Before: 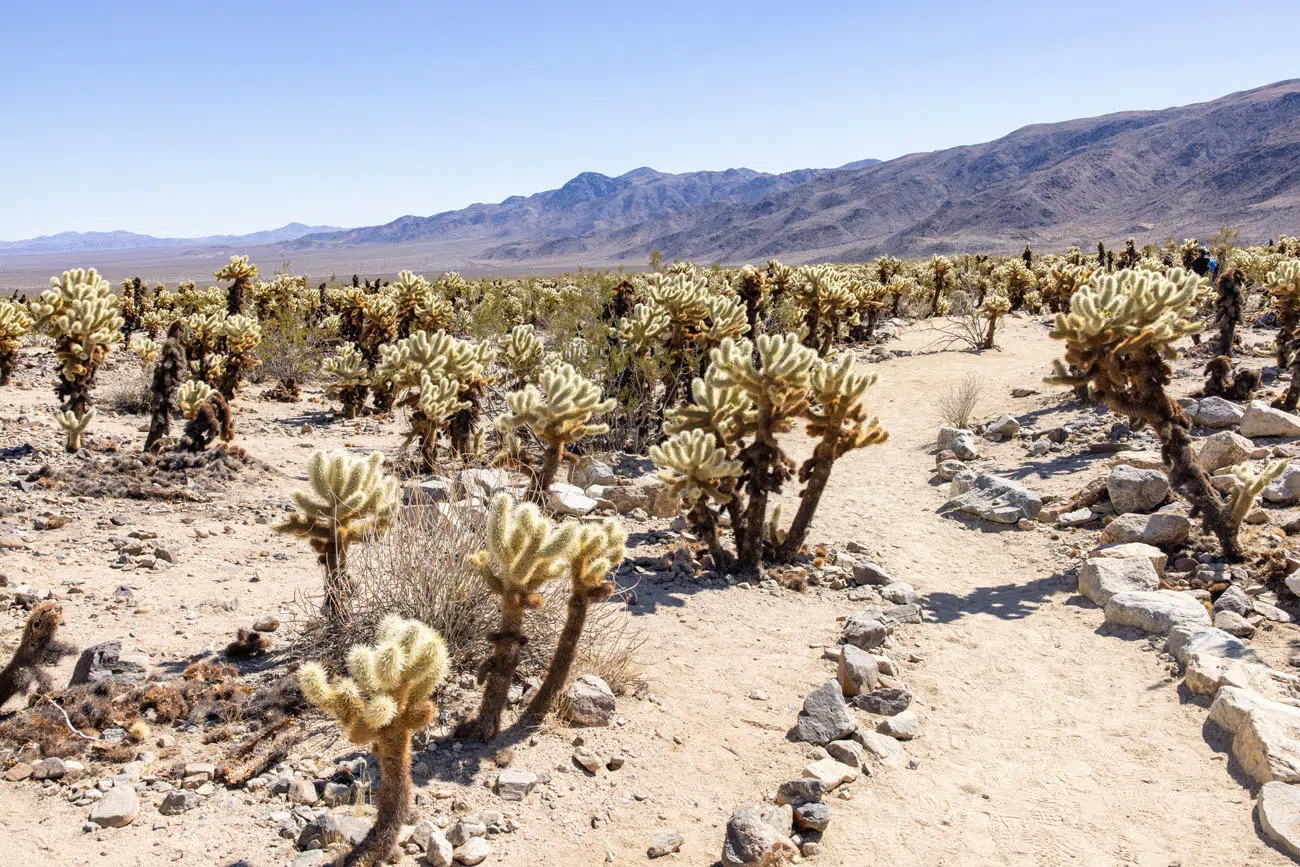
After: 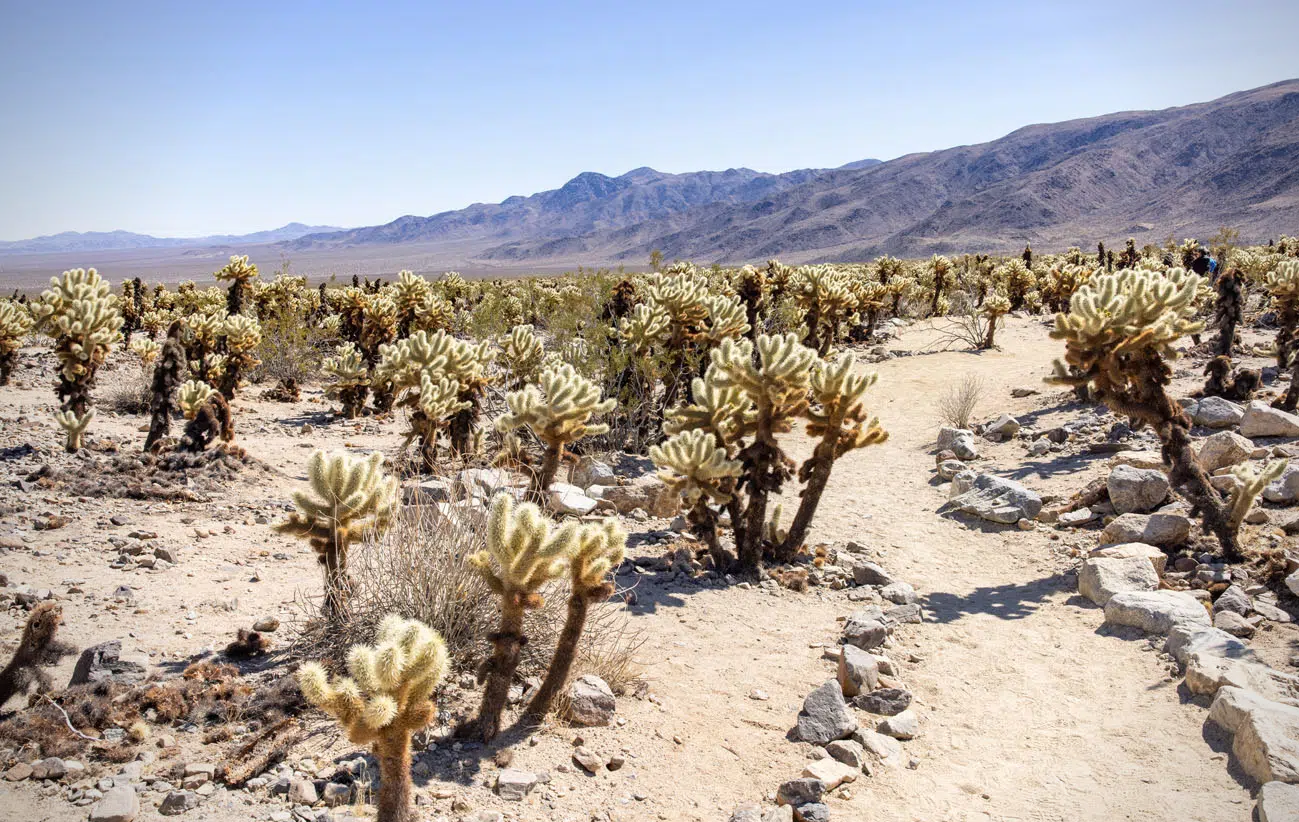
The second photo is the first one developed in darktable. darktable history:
crop and rotate: top 0.004%, bottom 5.094%
vignetting: fall-off radius 61.02%, brightness -0.578, saturation -0.266, center (0.038, -0.089)
